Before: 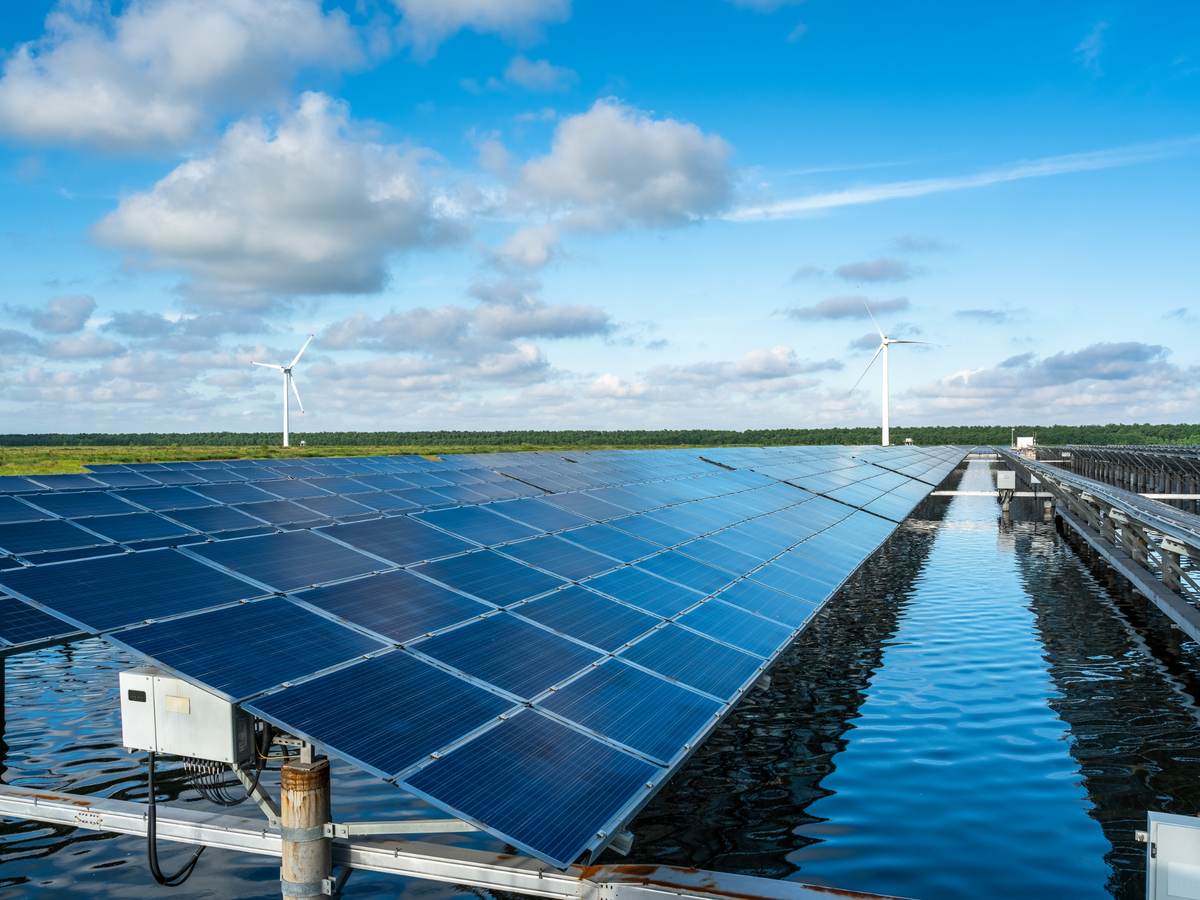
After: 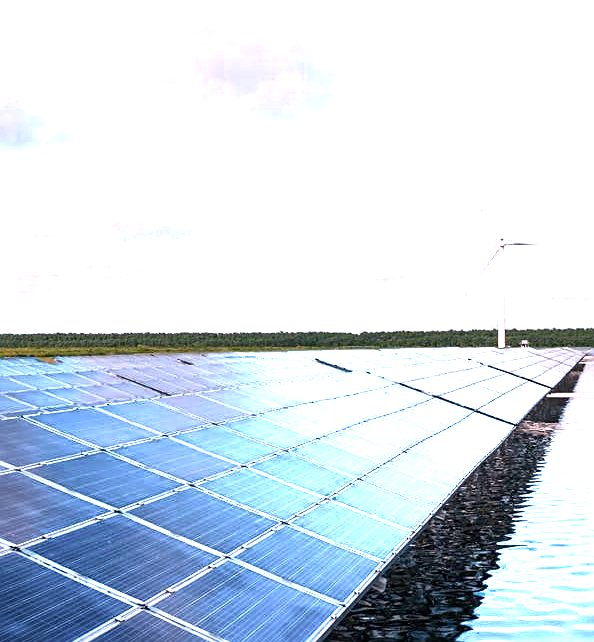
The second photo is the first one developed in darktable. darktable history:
crop: left 32.075%, top 10.976%, right 18.355%, bottom 17.596%
sharpen: on, module defaults
white balance: red 1.188, blue 1.11
color zones: curves: ch0 [(0.203, 0.433) (0.607, 0.517) (0.697, 0.696) (0.705, 0.897)]
